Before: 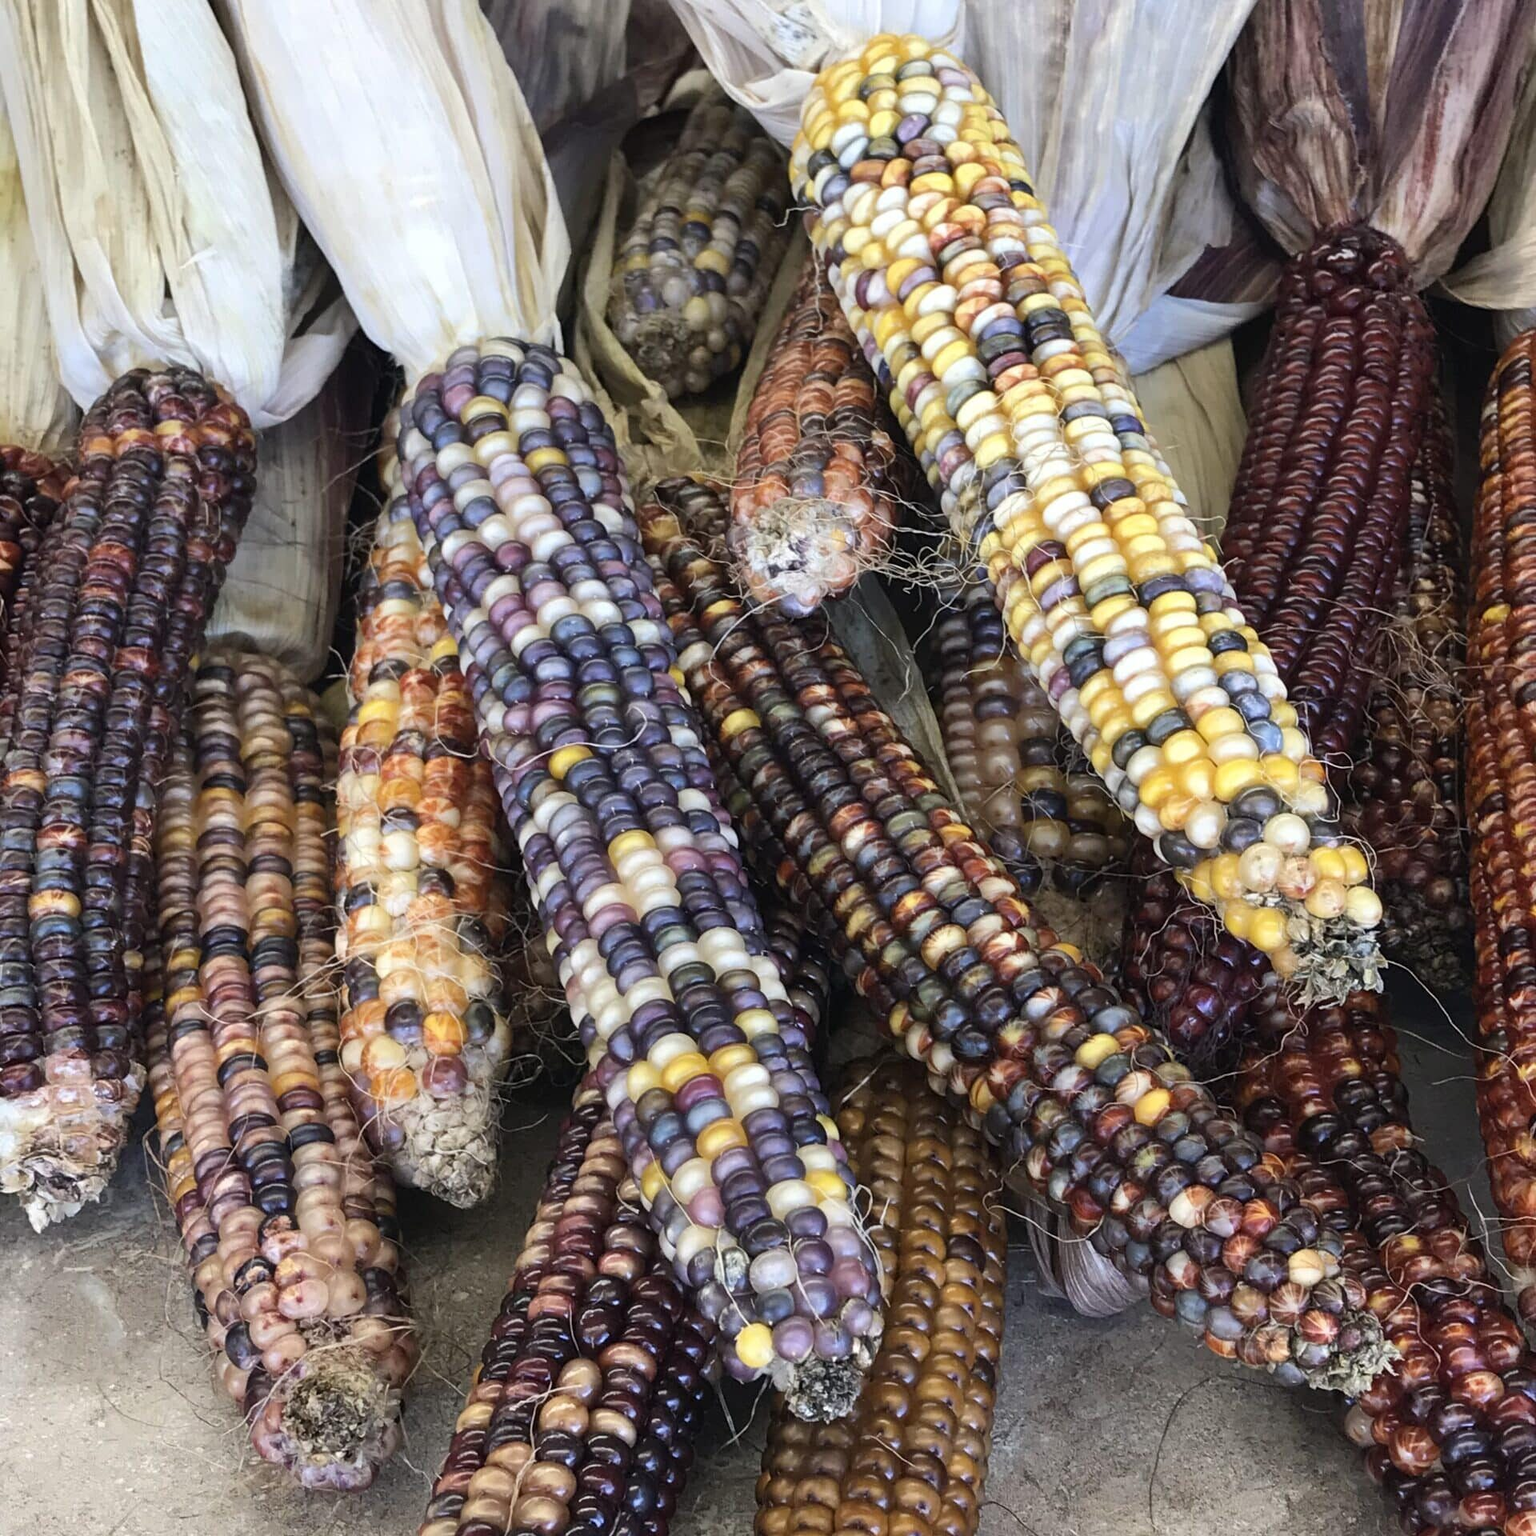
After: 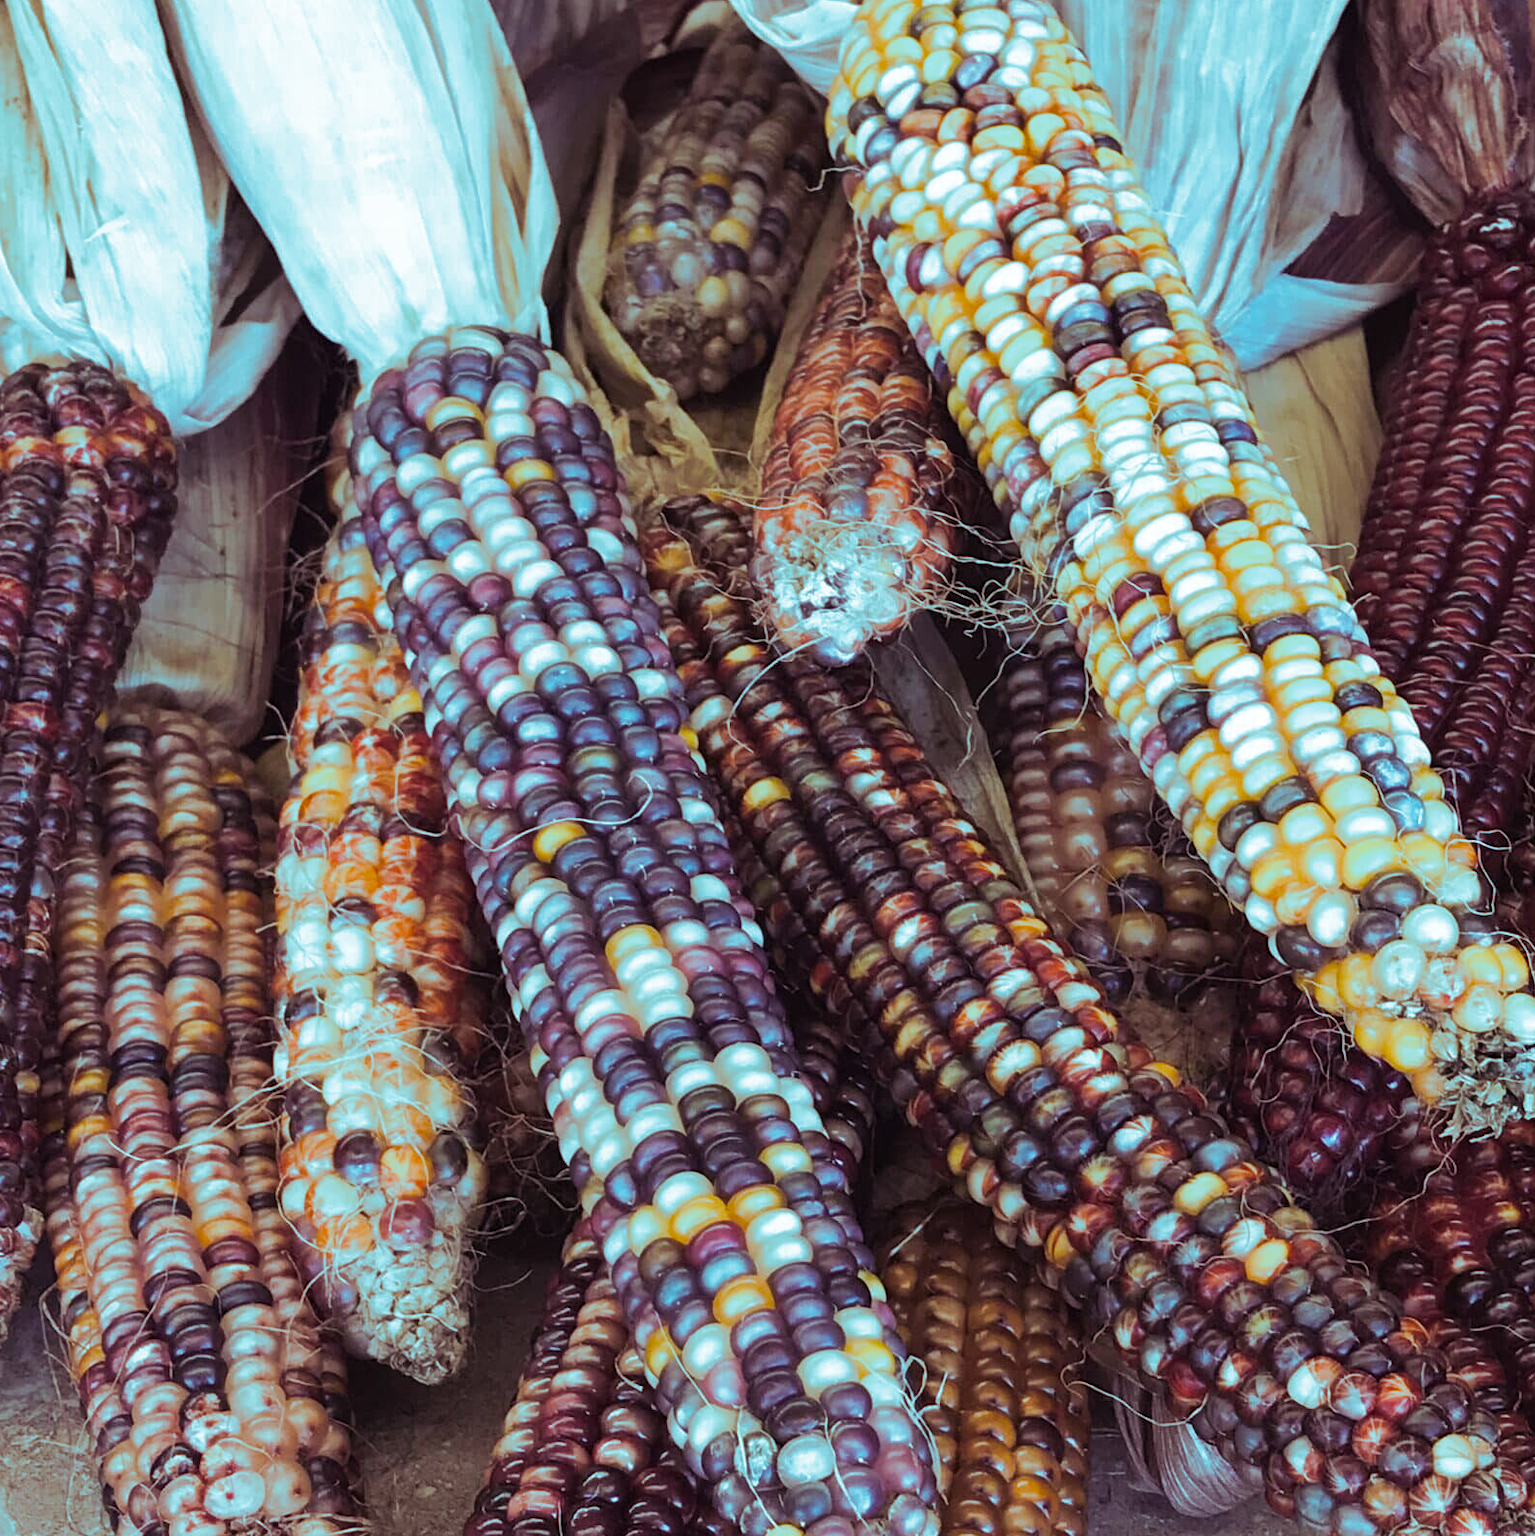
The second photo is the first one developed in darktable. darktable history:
crop and rotate: left 7.196%, top 4.574%, right 10.605%, bottom 13.178%
color balance: output saturation 120%
split-toning: shadows › hue 327.6°, highlights › hue 198°, highlights › saturation 0.55, balance -21.25, compress 0%
